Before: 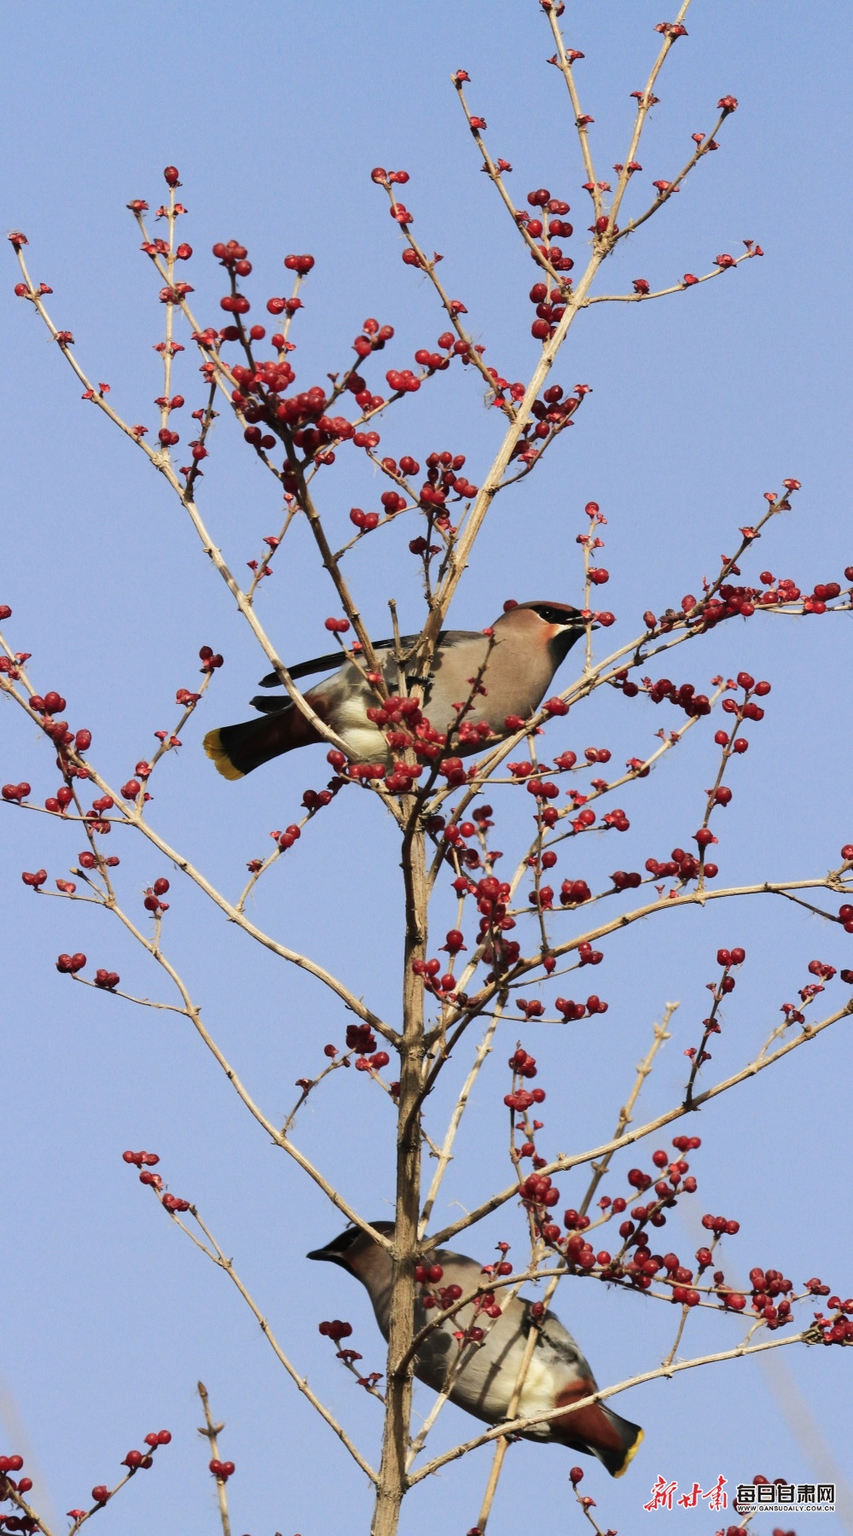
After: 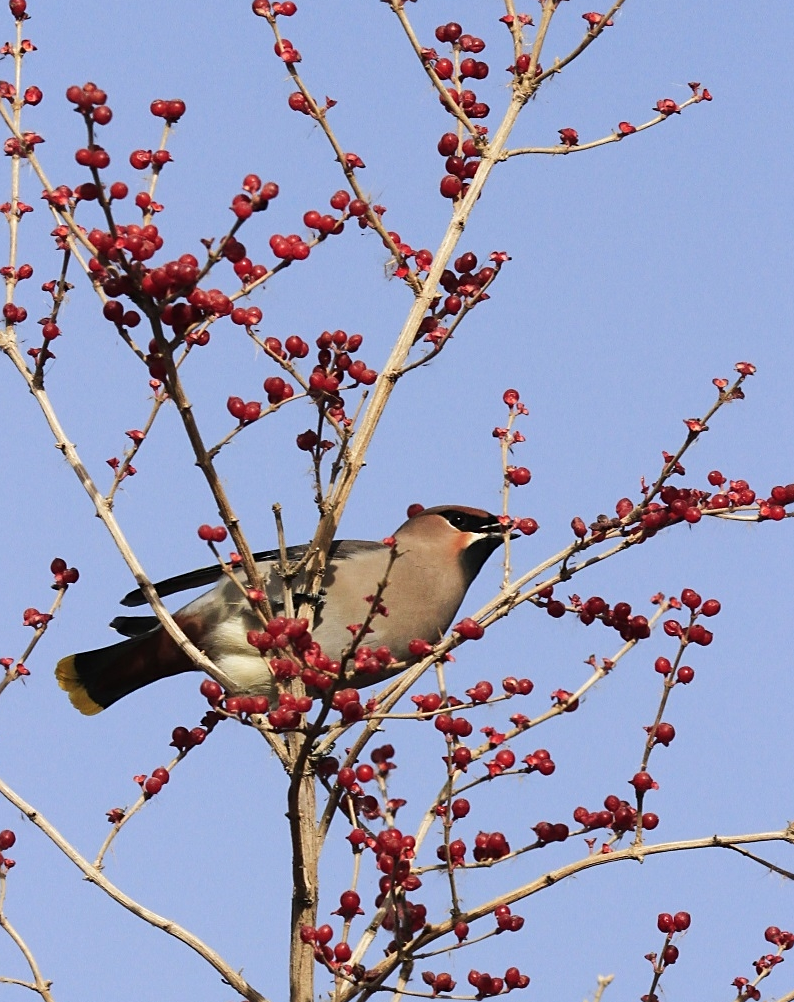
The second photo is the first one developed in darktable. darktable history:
sharpen: radius 1.864, amount 0.398, threshold 1.271
white balance: red 1.004, blue 1.024
crop: left 18.38%, top 11.092%, right 2.134%, bottom 33.217%
